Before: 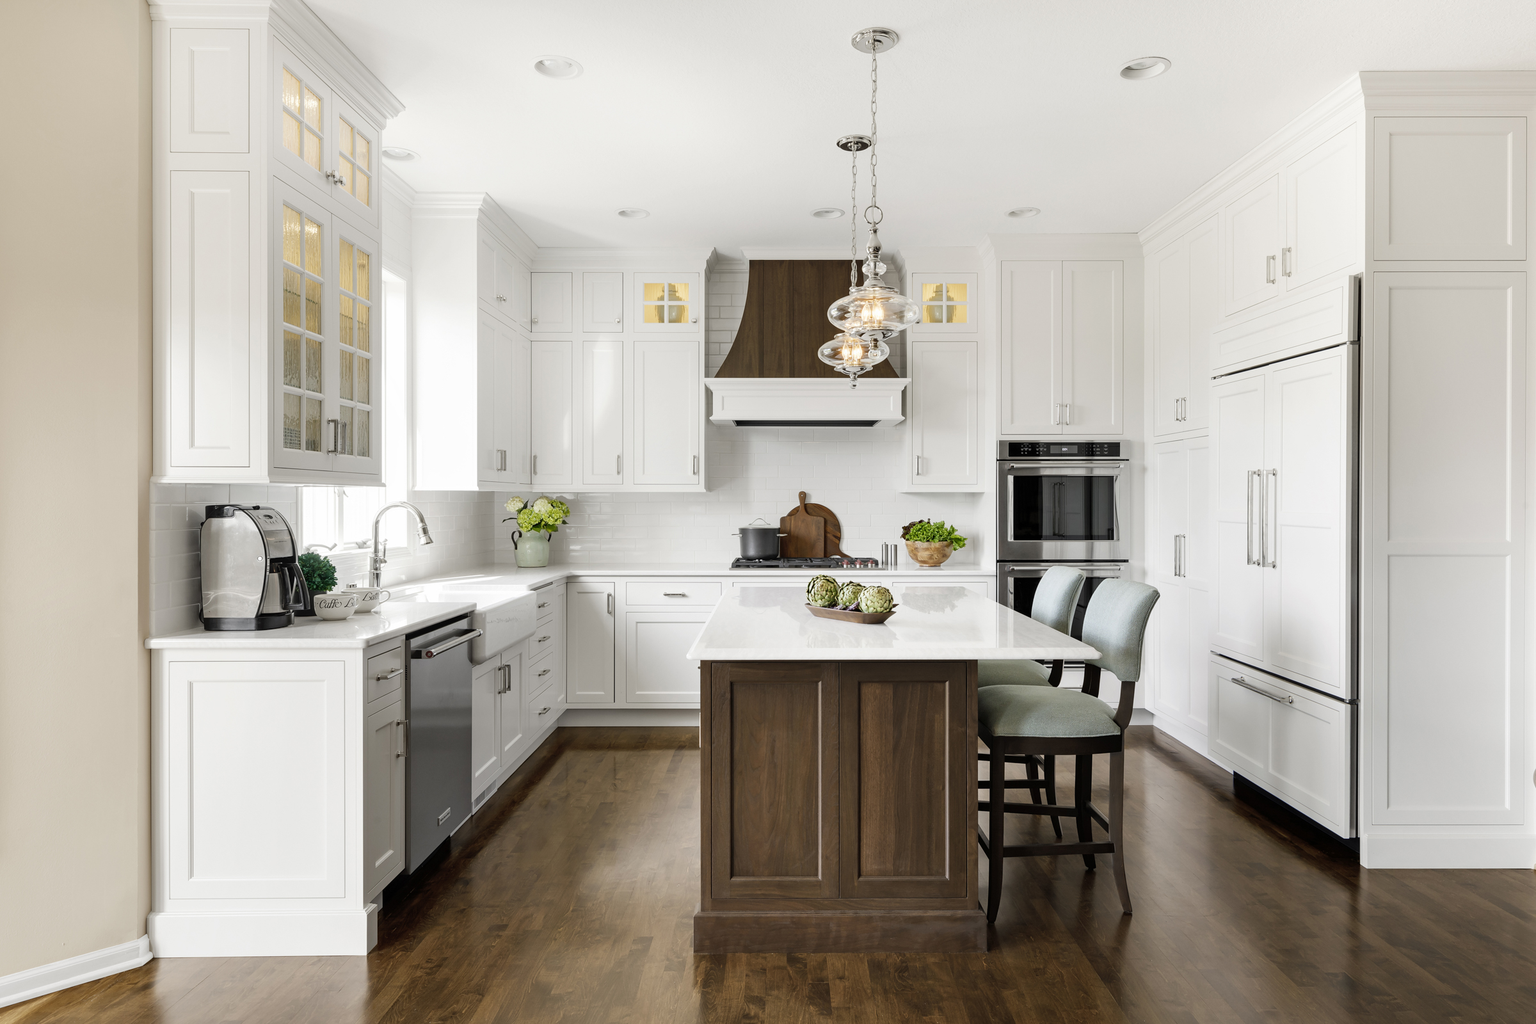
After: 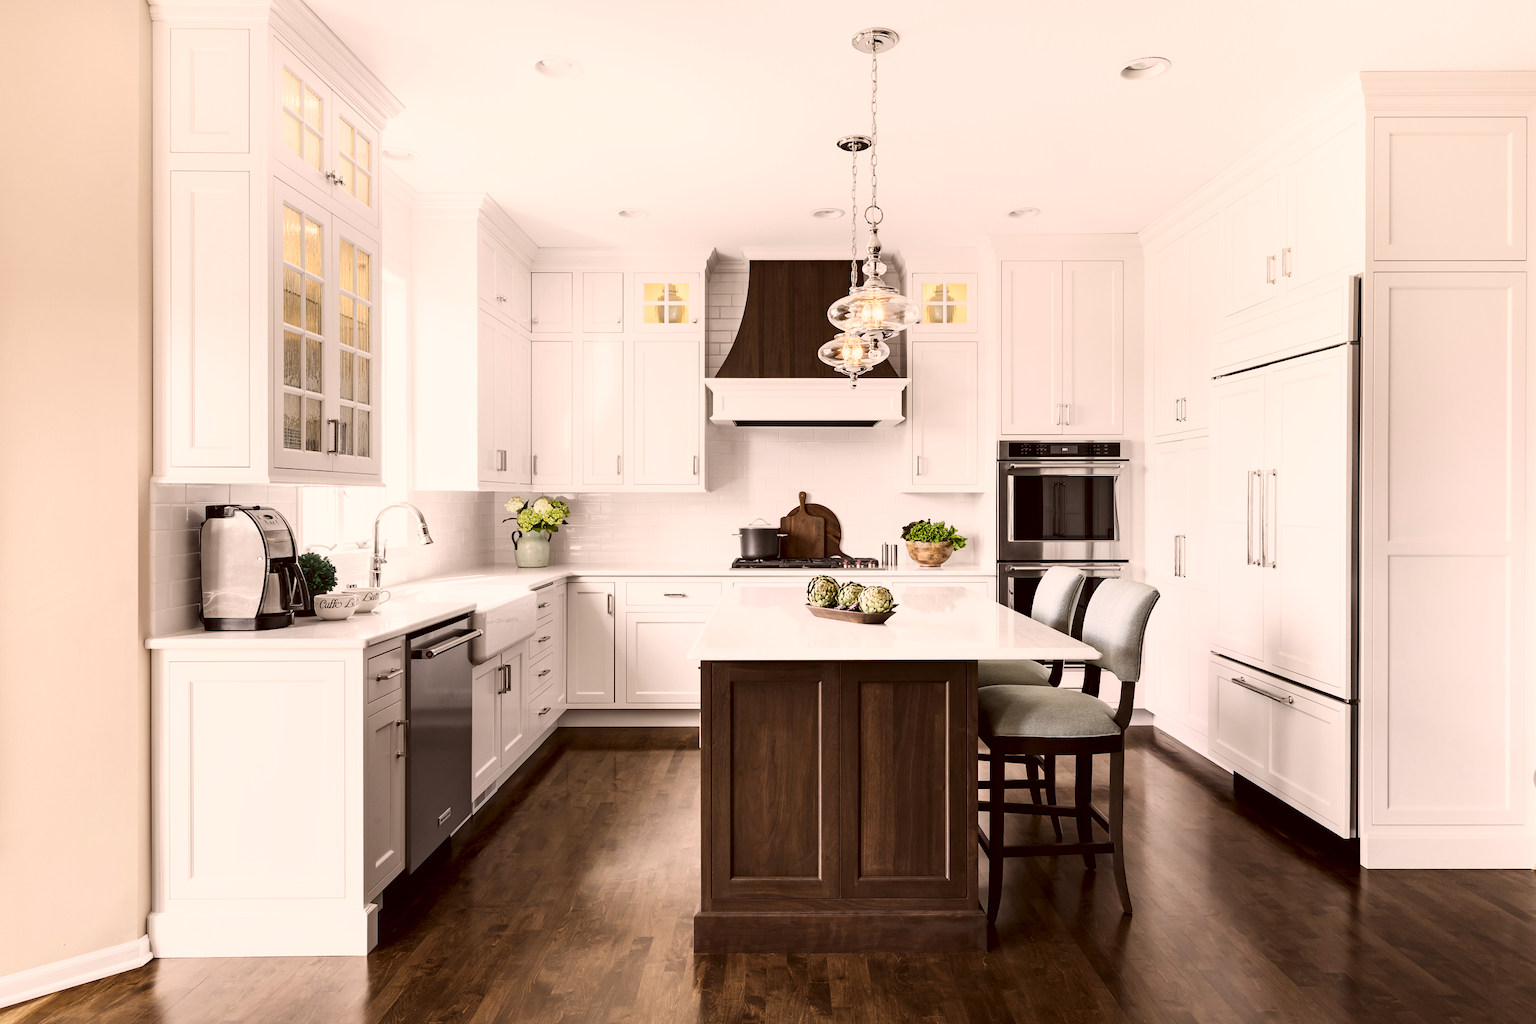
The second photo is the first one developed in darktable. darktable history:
tone curve: curves: ch0 [(0, 0) (0.004, 0.001) (0.133, 0.078) (0.325, 0.241) (0.832, 0.917) (1, 1)], color space Lab, linked channels, preserve colors none
color correction: highlights a* 10.21, highlights b* 9.79, shadows a* 8.61, shadows b* 7.88, saturation 0.8
